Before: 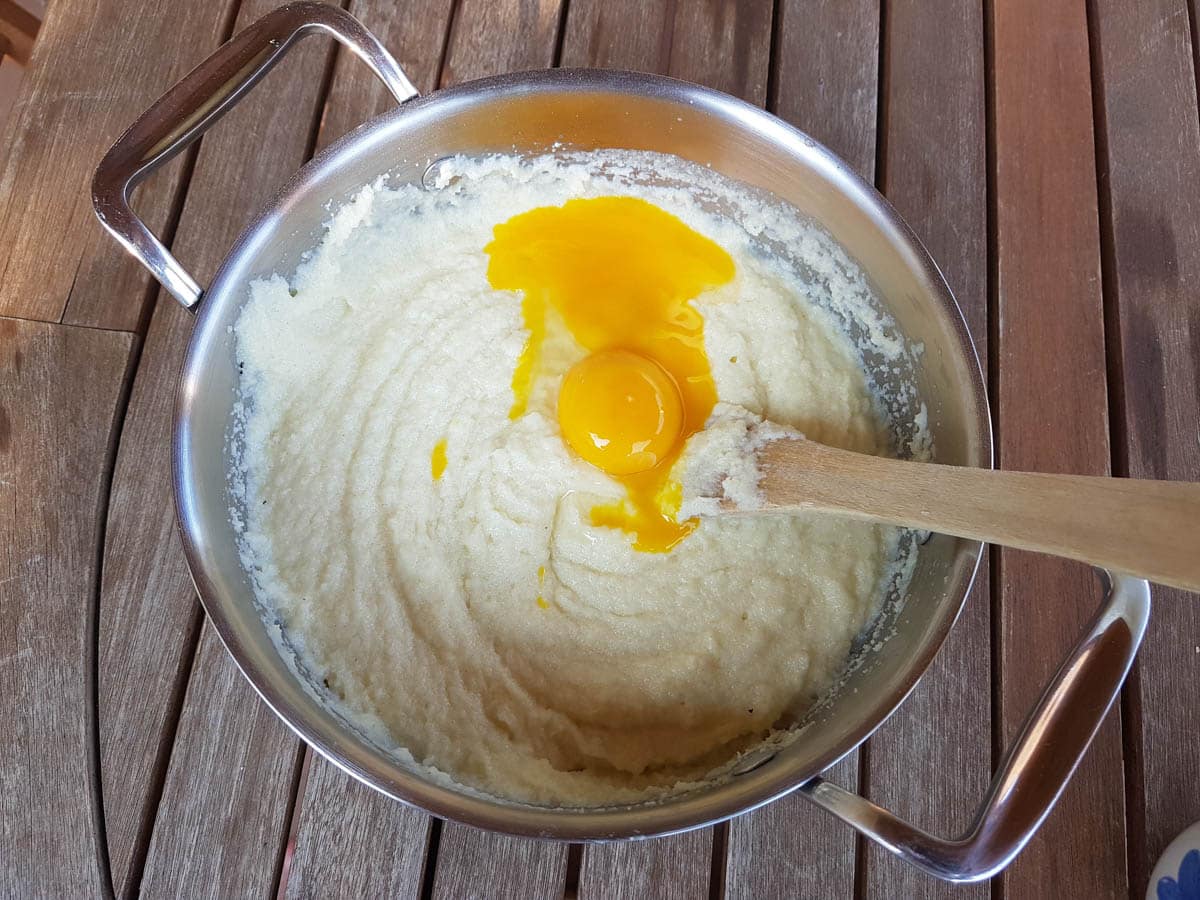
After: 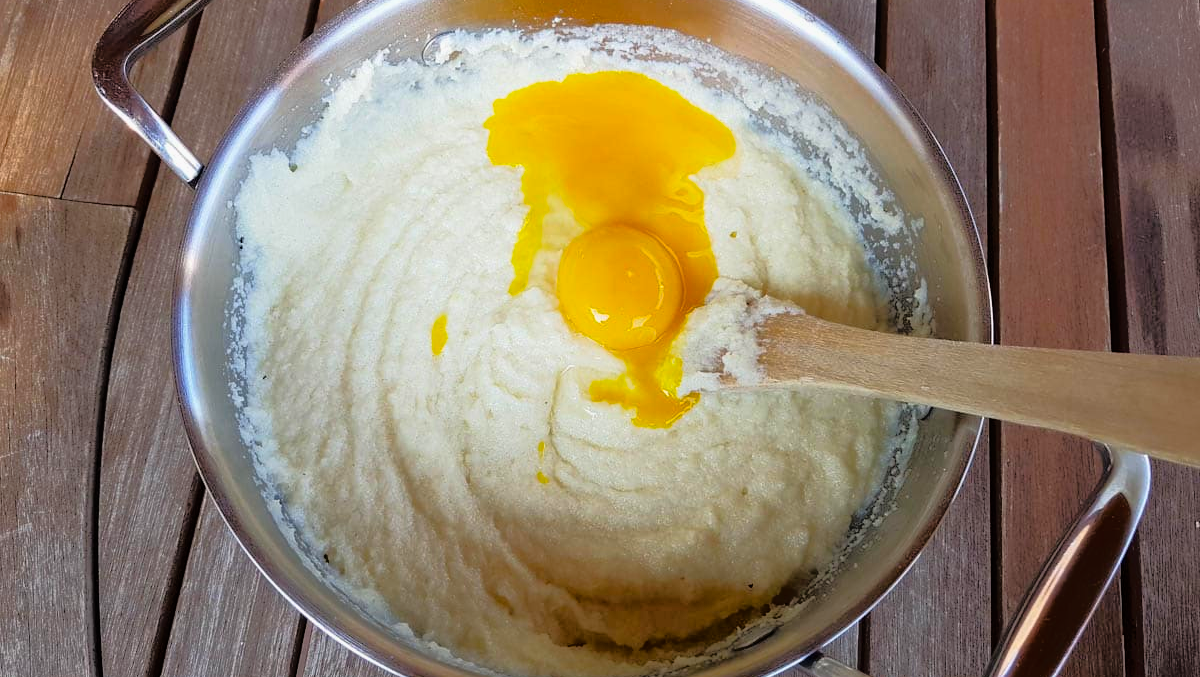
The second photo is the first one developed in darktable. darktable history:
crop: top 13.901%, bottom 10.829%
tone equalizer: -8 EV -1.83 EV, -7 EV -1.19 EV, -6 EV -1.65 EV, edges refinement/feathering 500, mask exposure compensation -1.57 EV, preserve details no
color balance rgb: perceptual saturation grading › global saturation 25.277%
